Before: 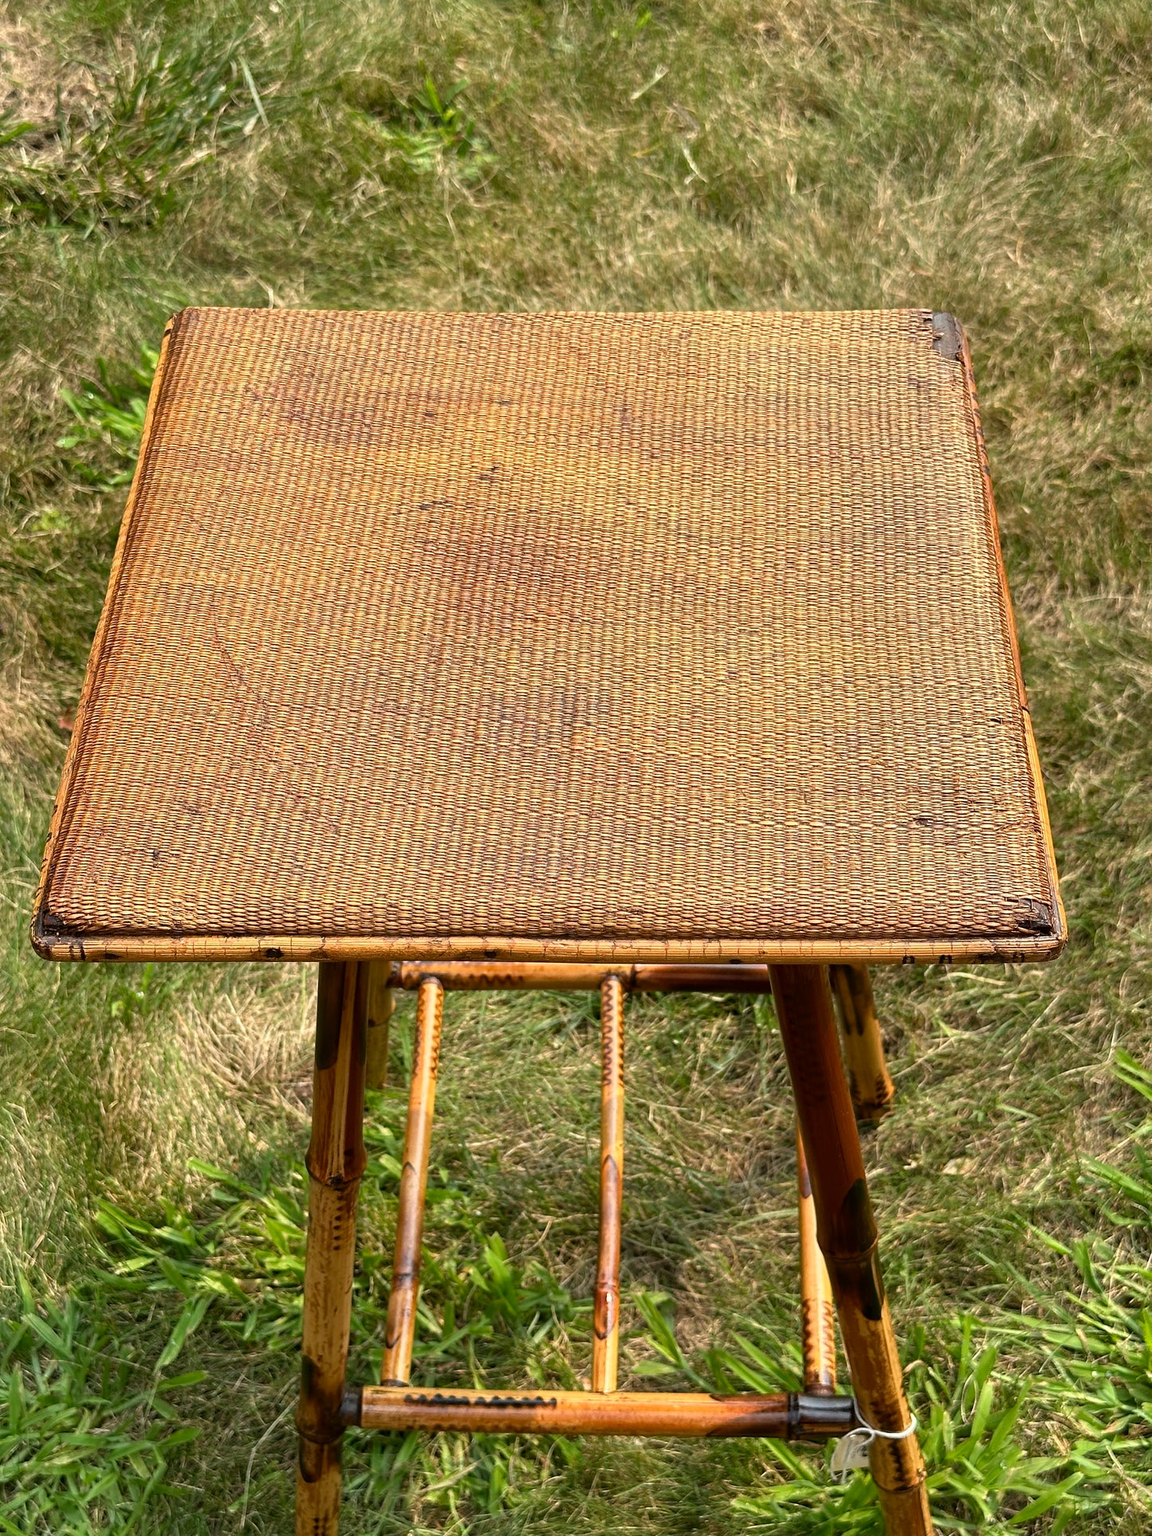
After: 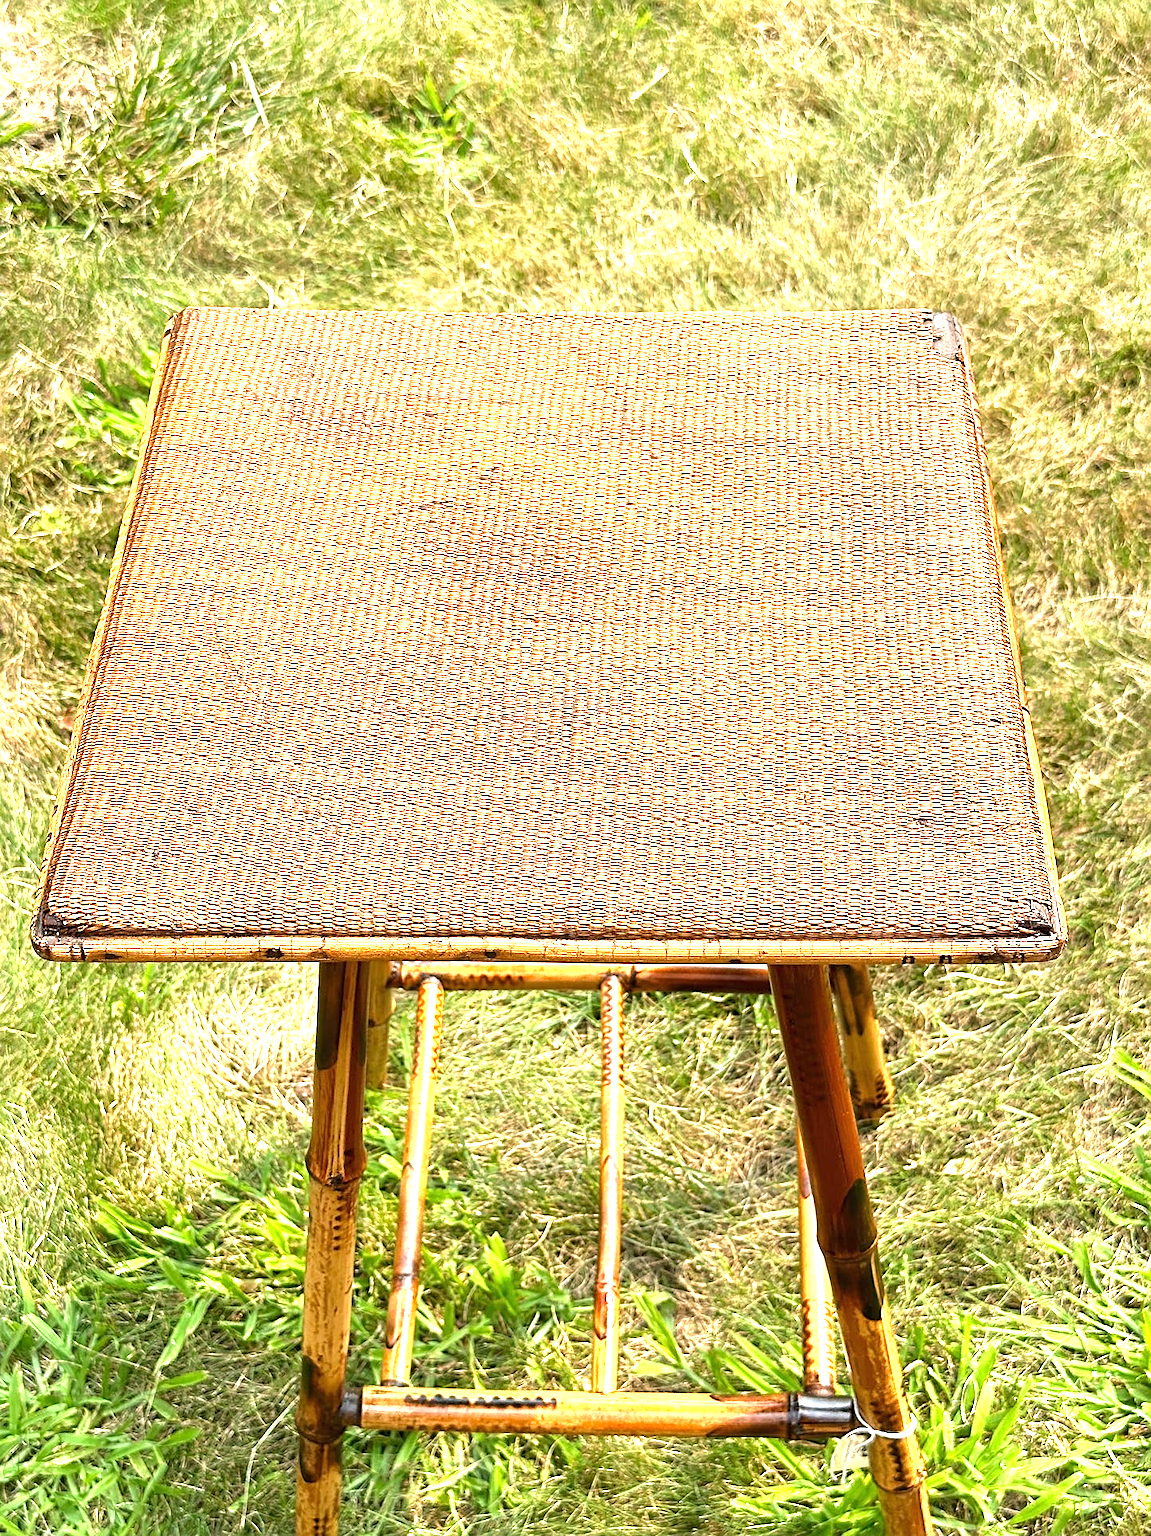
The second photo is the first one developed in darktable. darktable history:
exposure: black level correction 0, exposure 1.75 EV, compensate exposure bias true, compensate highlight preservation false
sharpen: on, module defaults
